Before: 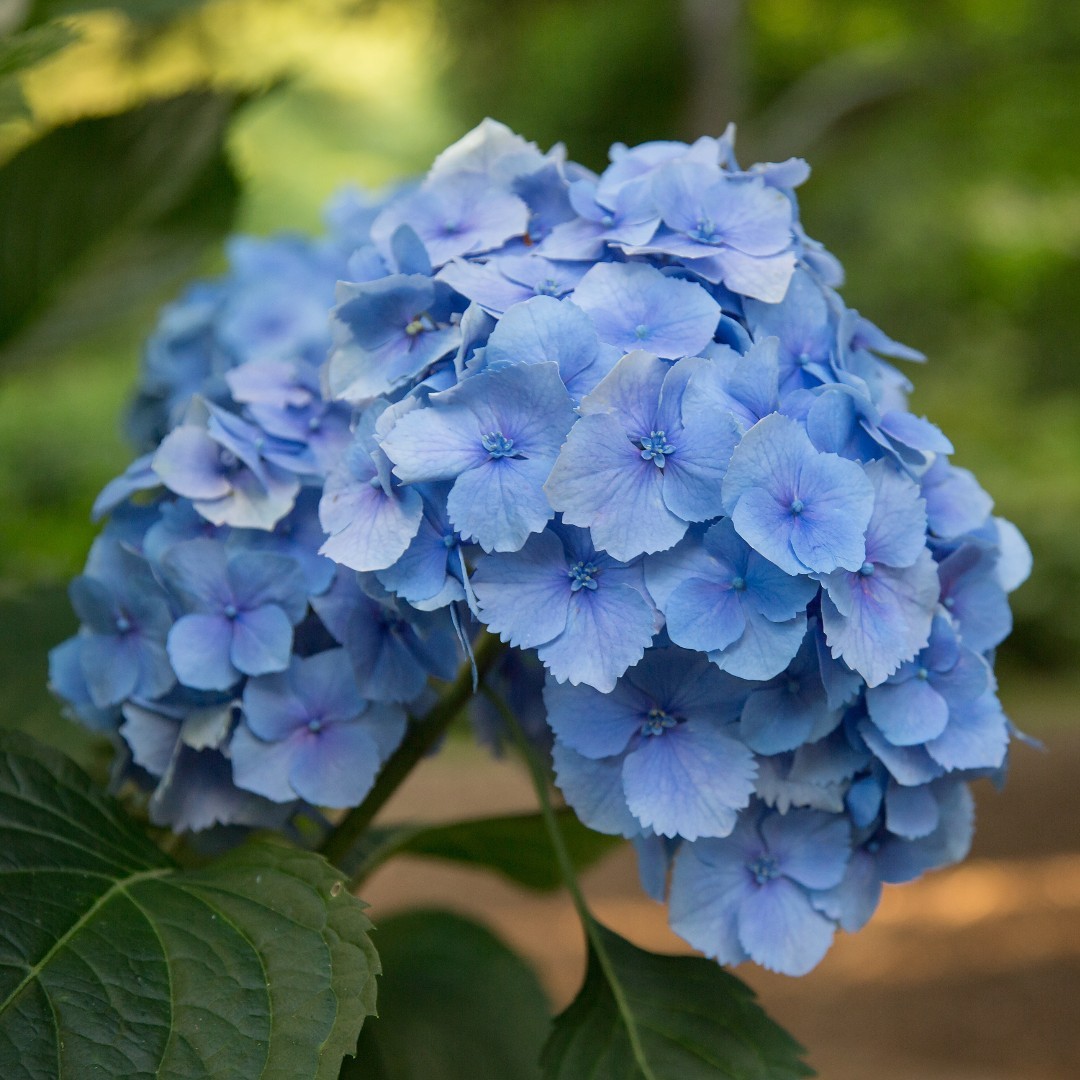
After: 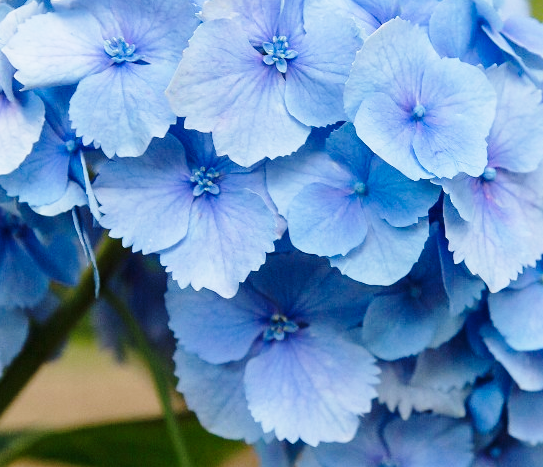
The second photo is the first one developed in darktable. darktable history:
crop: left 35.03%, top 36.625%, right 14.663%, bottom 20.057%
base curve: curves: ch0 [(0, 0) (0.028, 0.03) (0.121, 0.232) (0.46, 0.748) (0.859, 0.968) (1, 1)], preserve colors none
